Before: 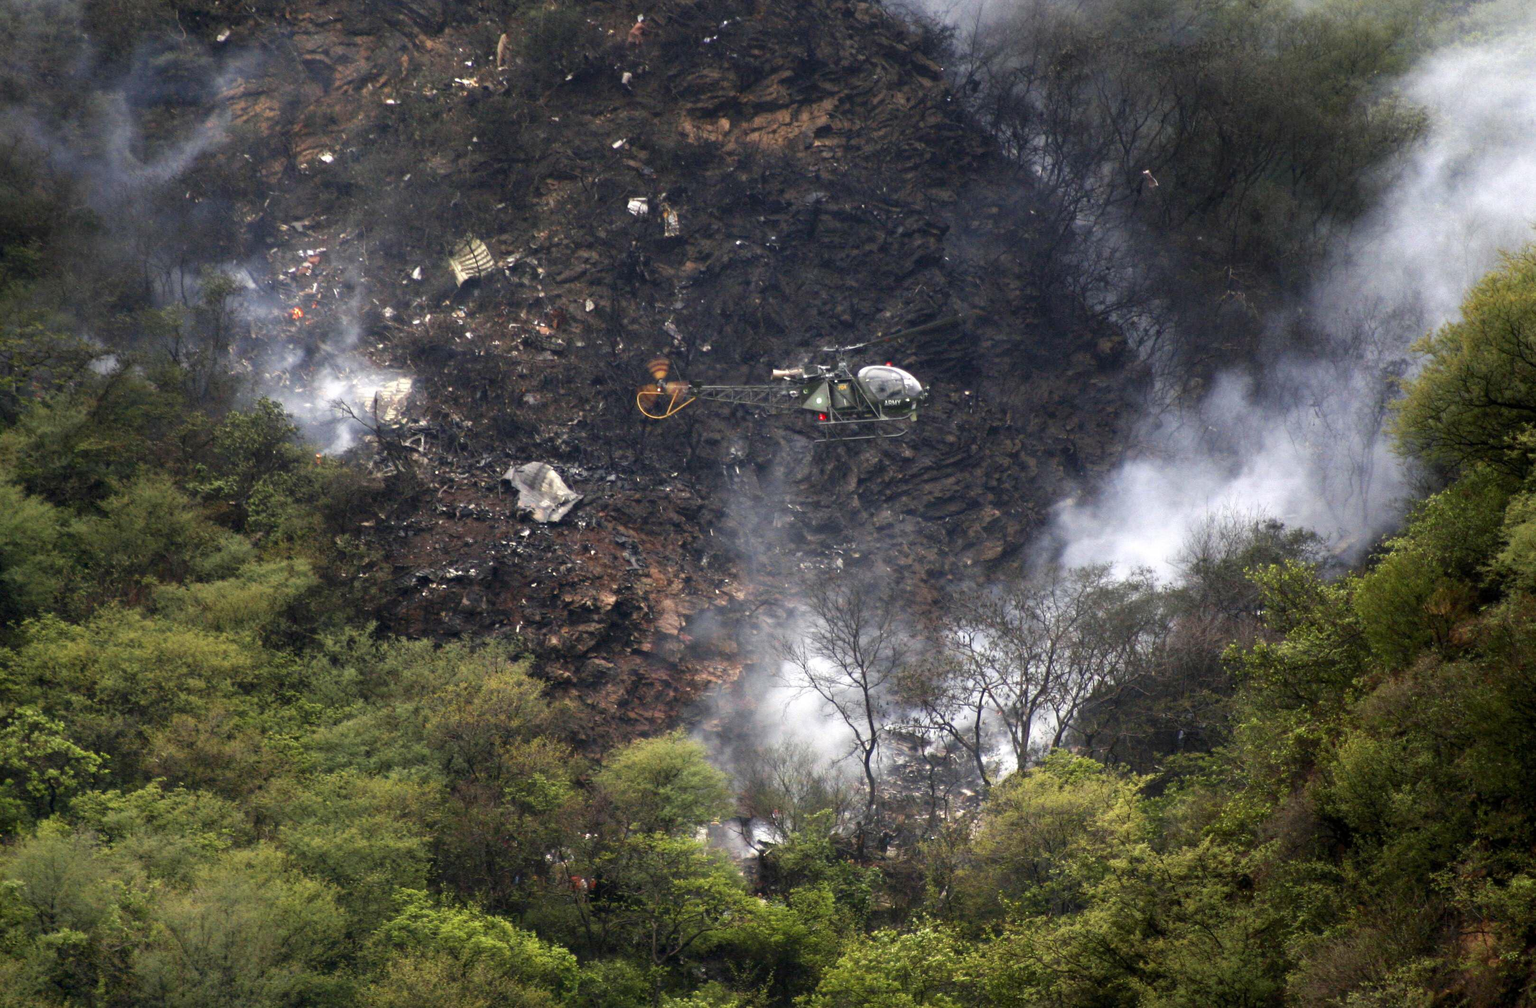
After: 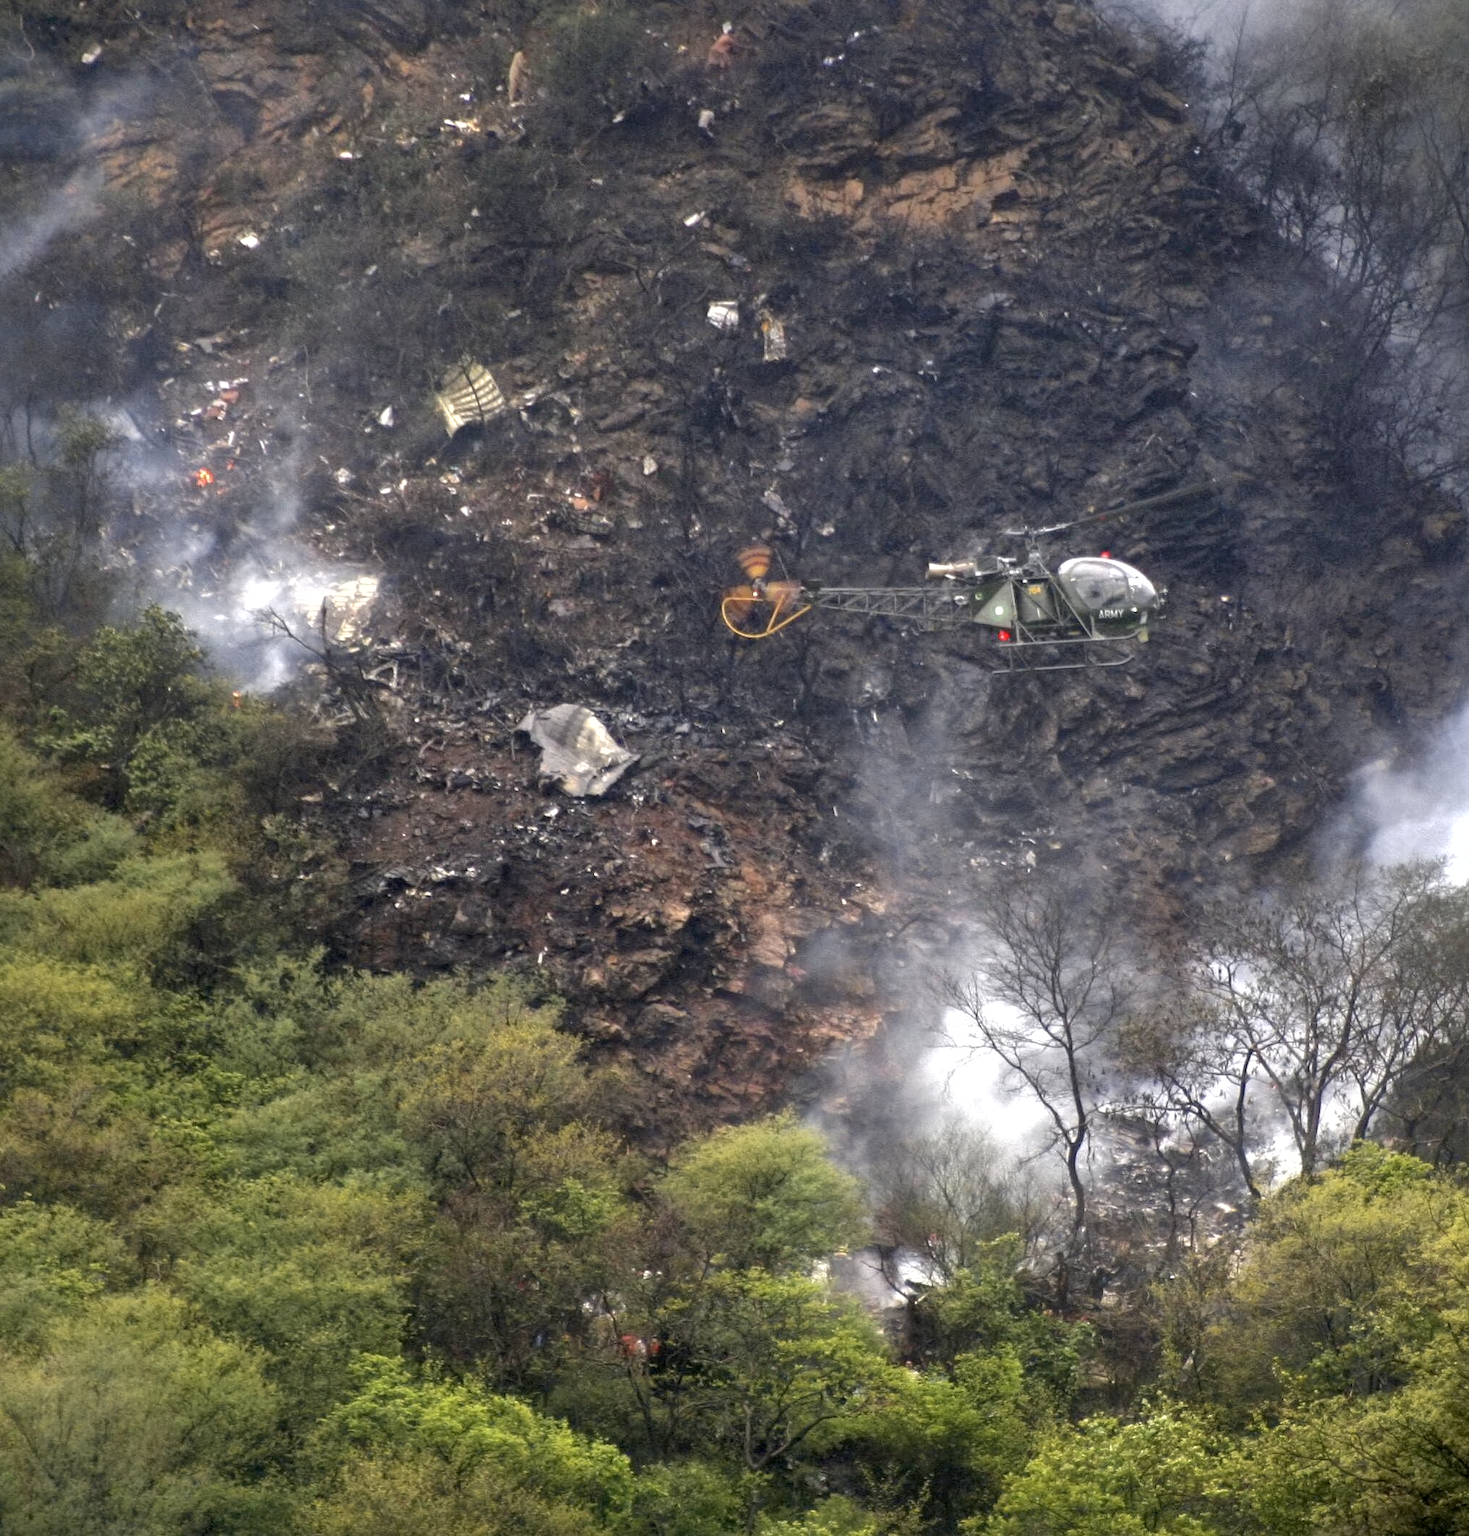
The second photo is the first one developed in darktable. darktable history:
shadows and highlights: on, module defaults
crop: left 10.627%, right 26.564%
exposure: black level correction 0.001, exposure 0.299 EV, compensate exposure bias true, compensate highlight preservation false
contrast equalizer: octaves 7, y [[0.5 ×6], [0.5 ×6], [0.5 ×6], [0 ×6], [0, 0.039, 0.251, 0.29, 0.293, 0.292]]
